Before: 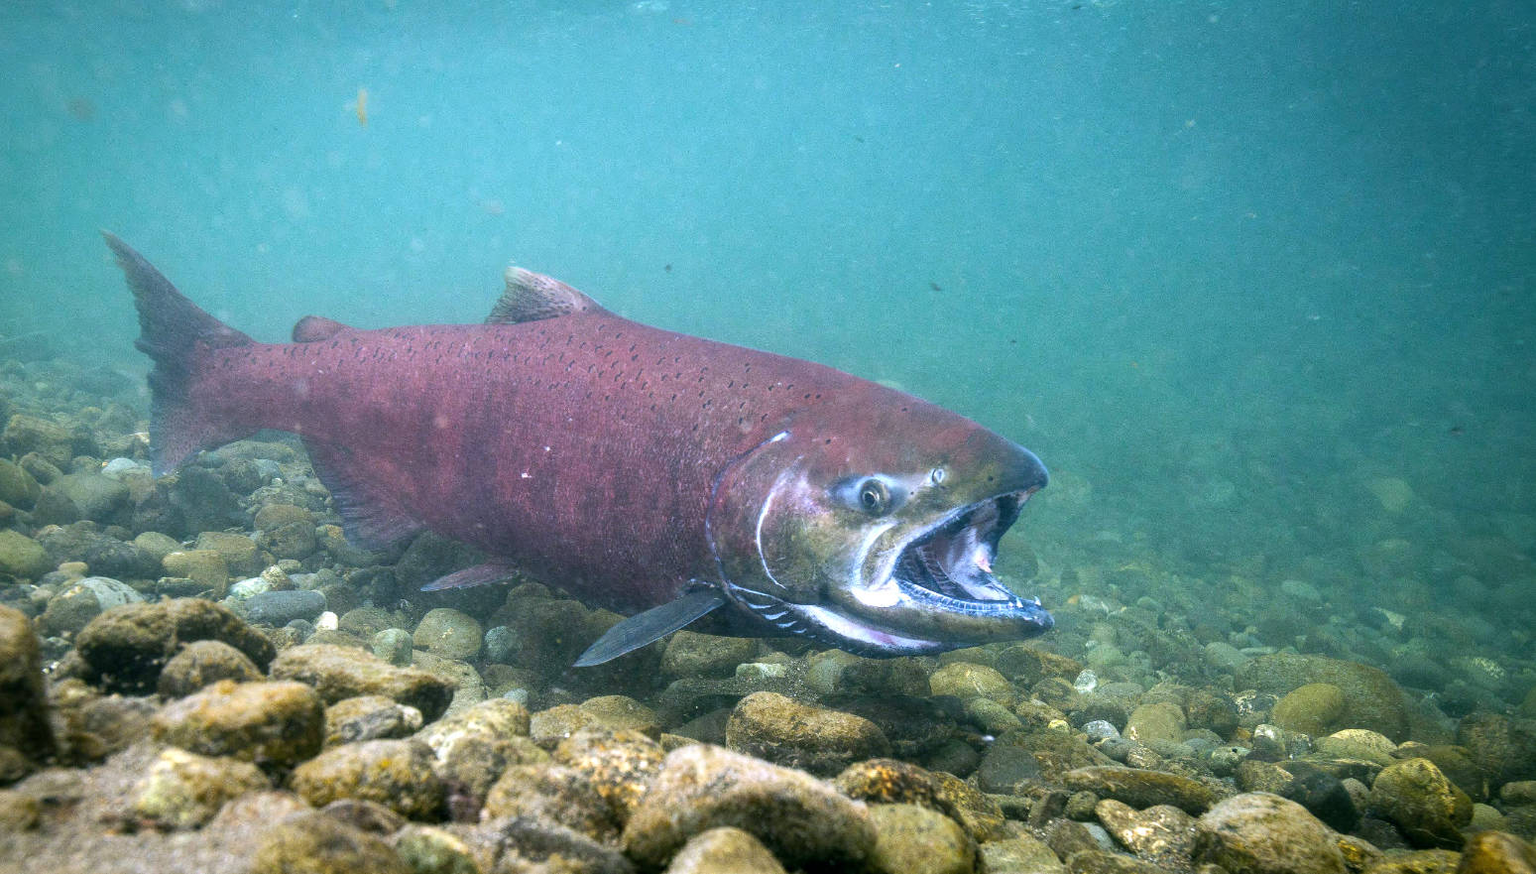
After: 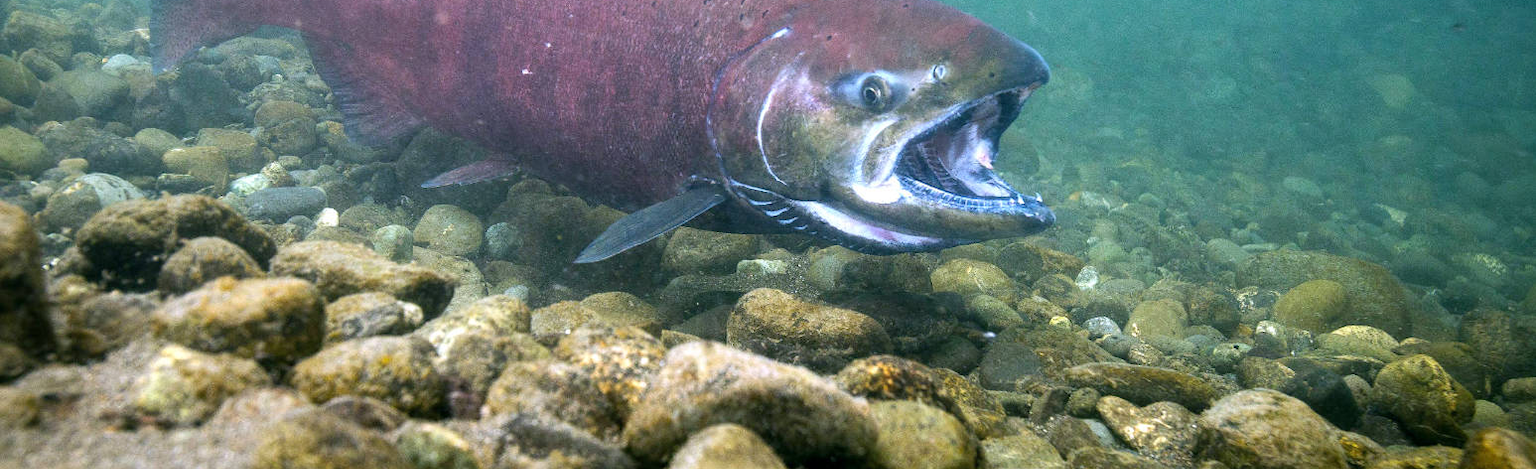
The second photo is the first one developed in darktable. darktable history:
crop and rotate: top 46.258%, right 0.119%
